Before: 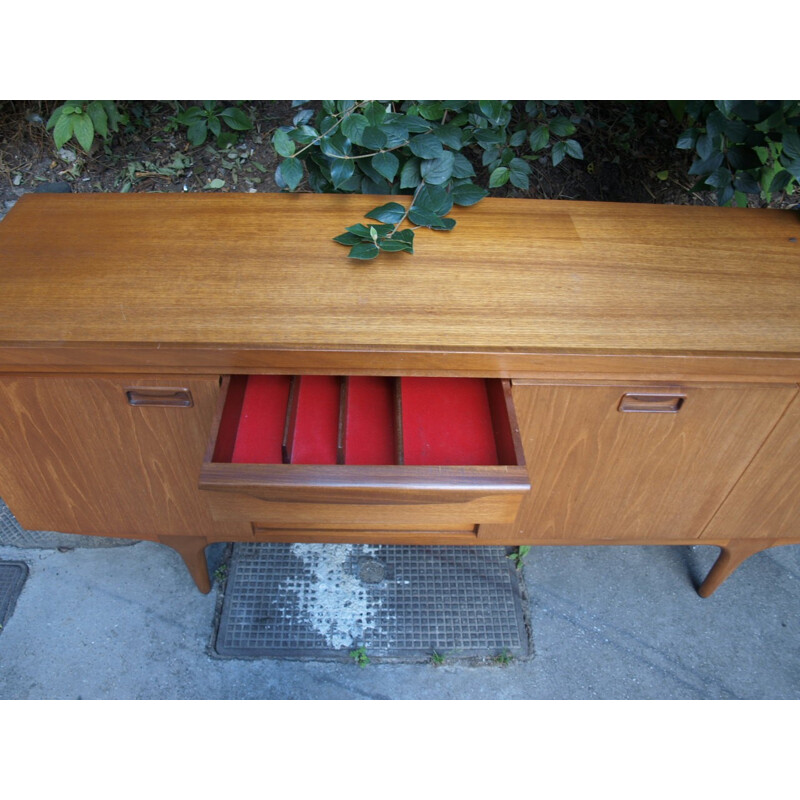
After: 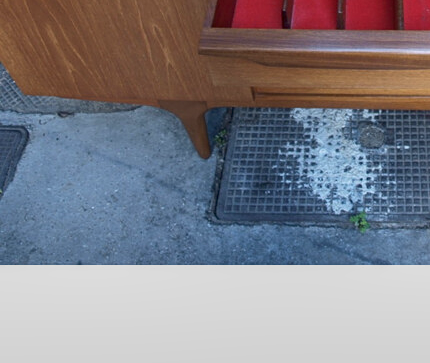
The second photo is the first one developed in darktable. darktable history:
tone curve: curves: ch0 [(0, 0) (0.003, 0.045) (0.011, 0.051) (0.025, 0.057) (0.044, 0.074) (0.069, 0.096) (0.1, 0.125) (0.136, 0.16) (0.177, 0.201) (0.224, 0.242) (0.277, 0.299) (0.335, 0.362) (0.399, 0.432) (0.468, 0.512) (0.543, 0.601) (0.623, 0.691) (0.709, 0.786) (0.801, 0.876) (0.898, 0.927) (1, 1)], color space Lab, linked channels, preserve colors none
sharpen: amount 0.206
shadows and highlights: soften with gaussian
local contrast: on, module defaults
crop and rotate: top 54.448%, right 46.172%, bottom 0.154%
exposure: black level correction 0, exposure -0.743 EV, compensate highlight preservation false
